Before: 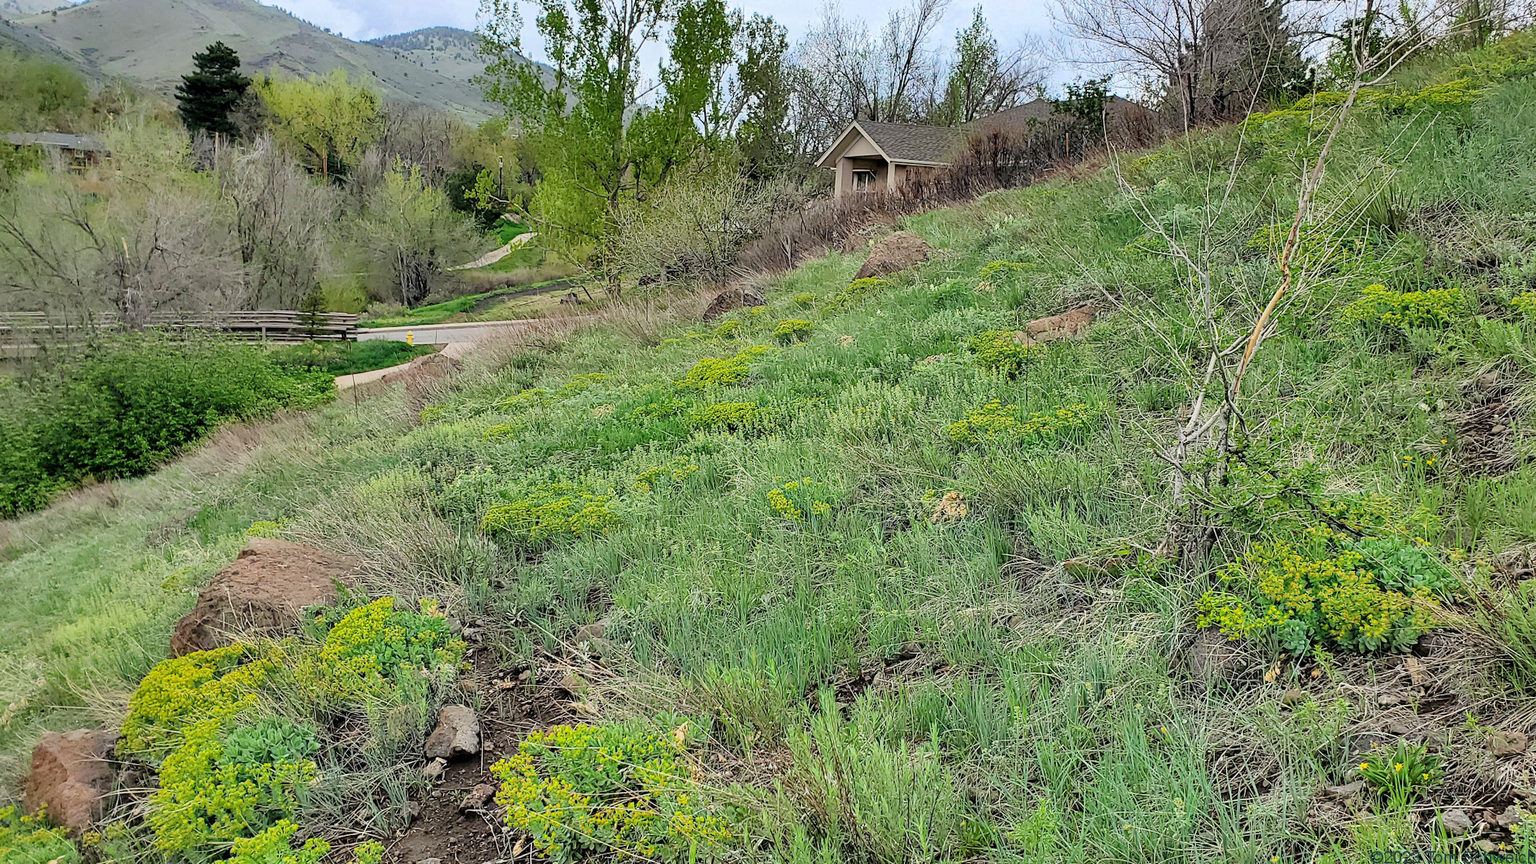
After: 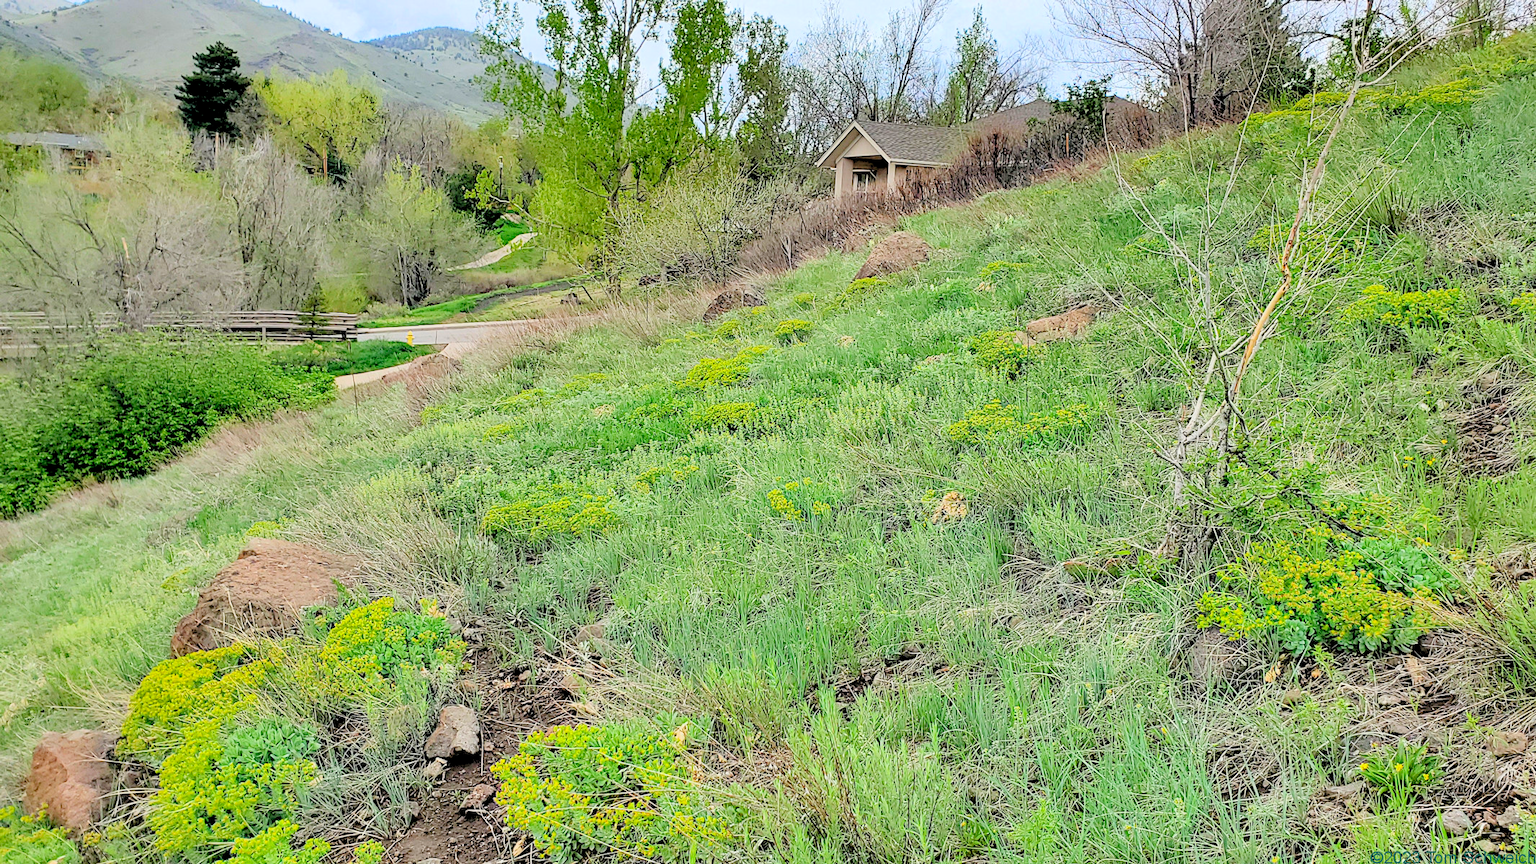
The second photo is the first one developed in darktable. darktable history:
contrast brightness saturation: contrast -0.015, brightness -0.009, saturation 0.04
exposure: black level correction 0.002, exposure -0.097 EV, compensate exposure bias true, compensate highlight preservation false
levels: levels [0.072, 0.414, 0.976]
